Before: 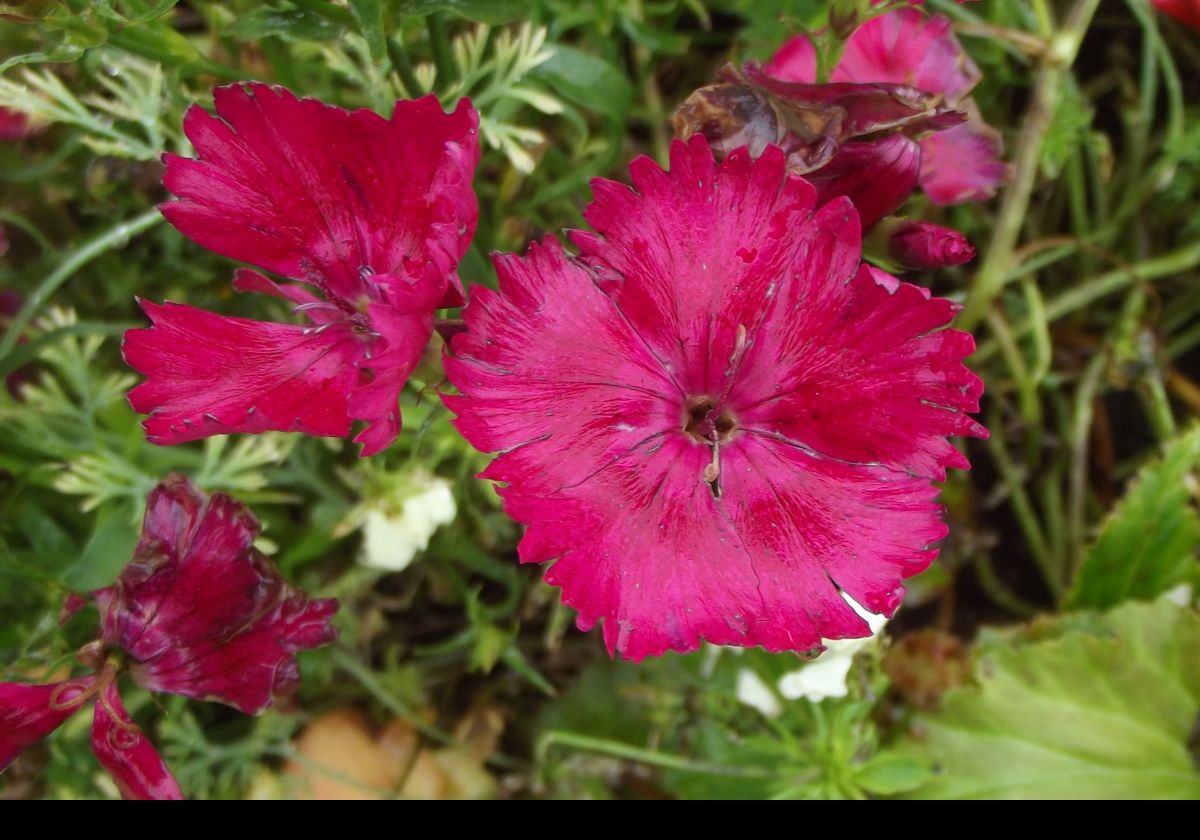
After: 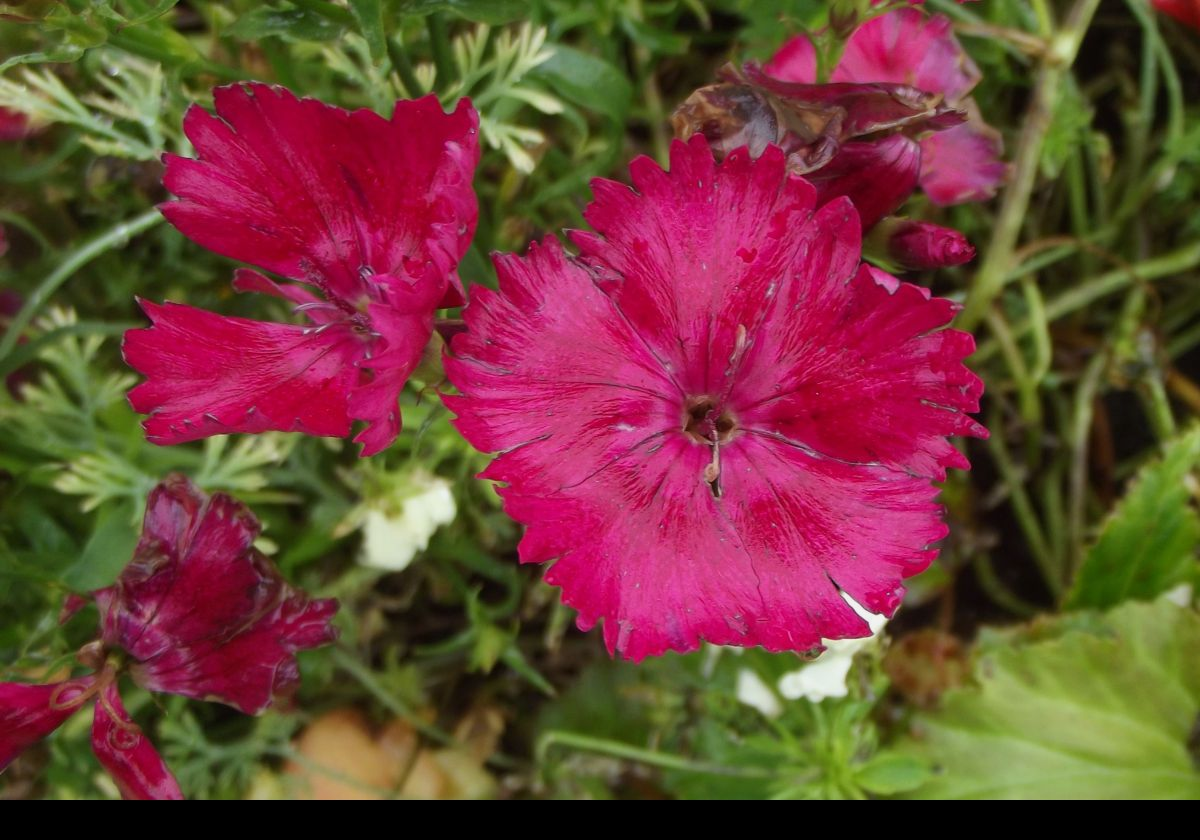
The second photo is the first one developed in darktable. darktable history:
exposure: exposure -0.158 EV, compensate highlight preservation false
